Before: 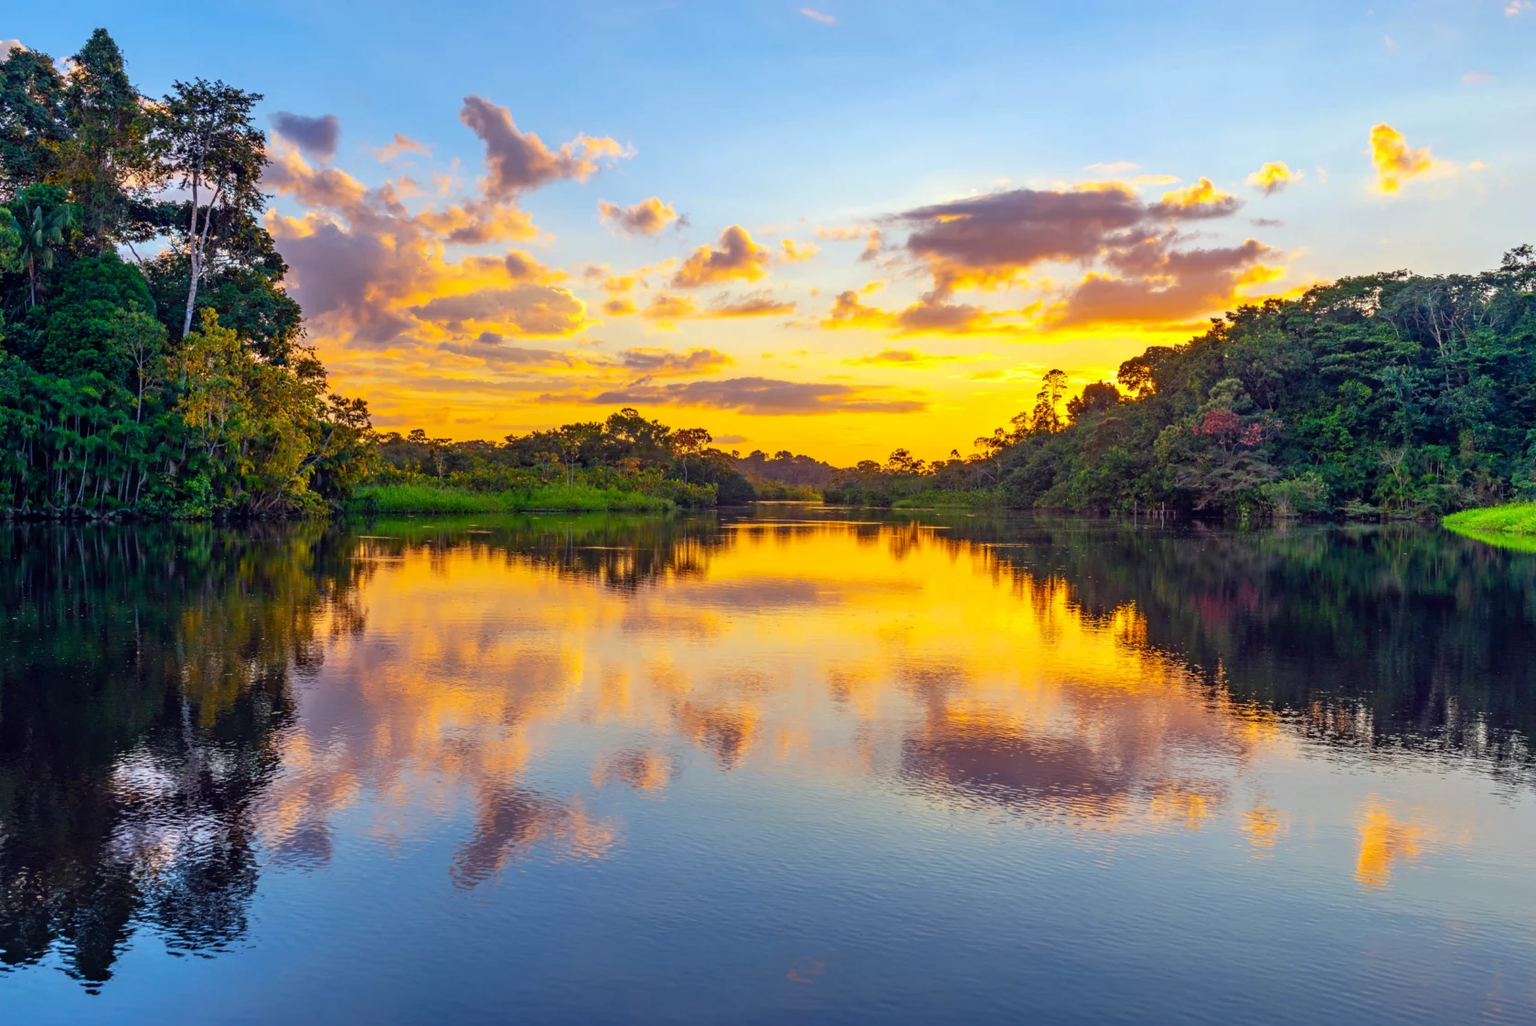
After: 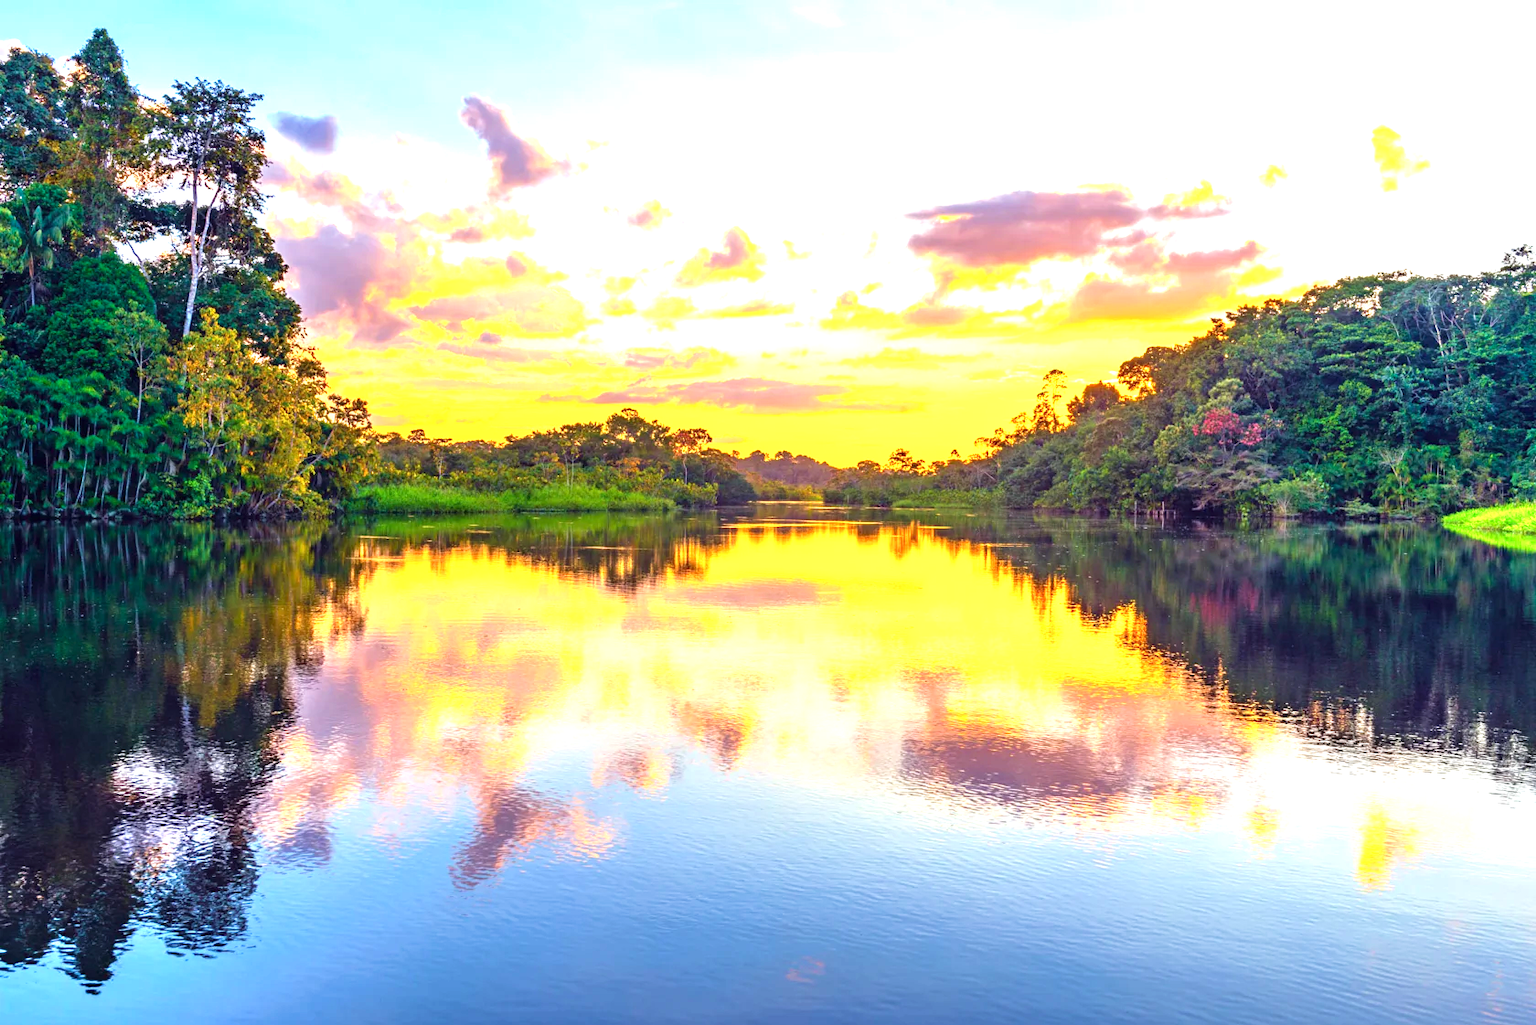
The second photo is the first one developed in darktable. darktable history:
exposure: black level correction 0, exposure 1.4 EV, compensate highlight preservation false
velvia: on, module defaults
